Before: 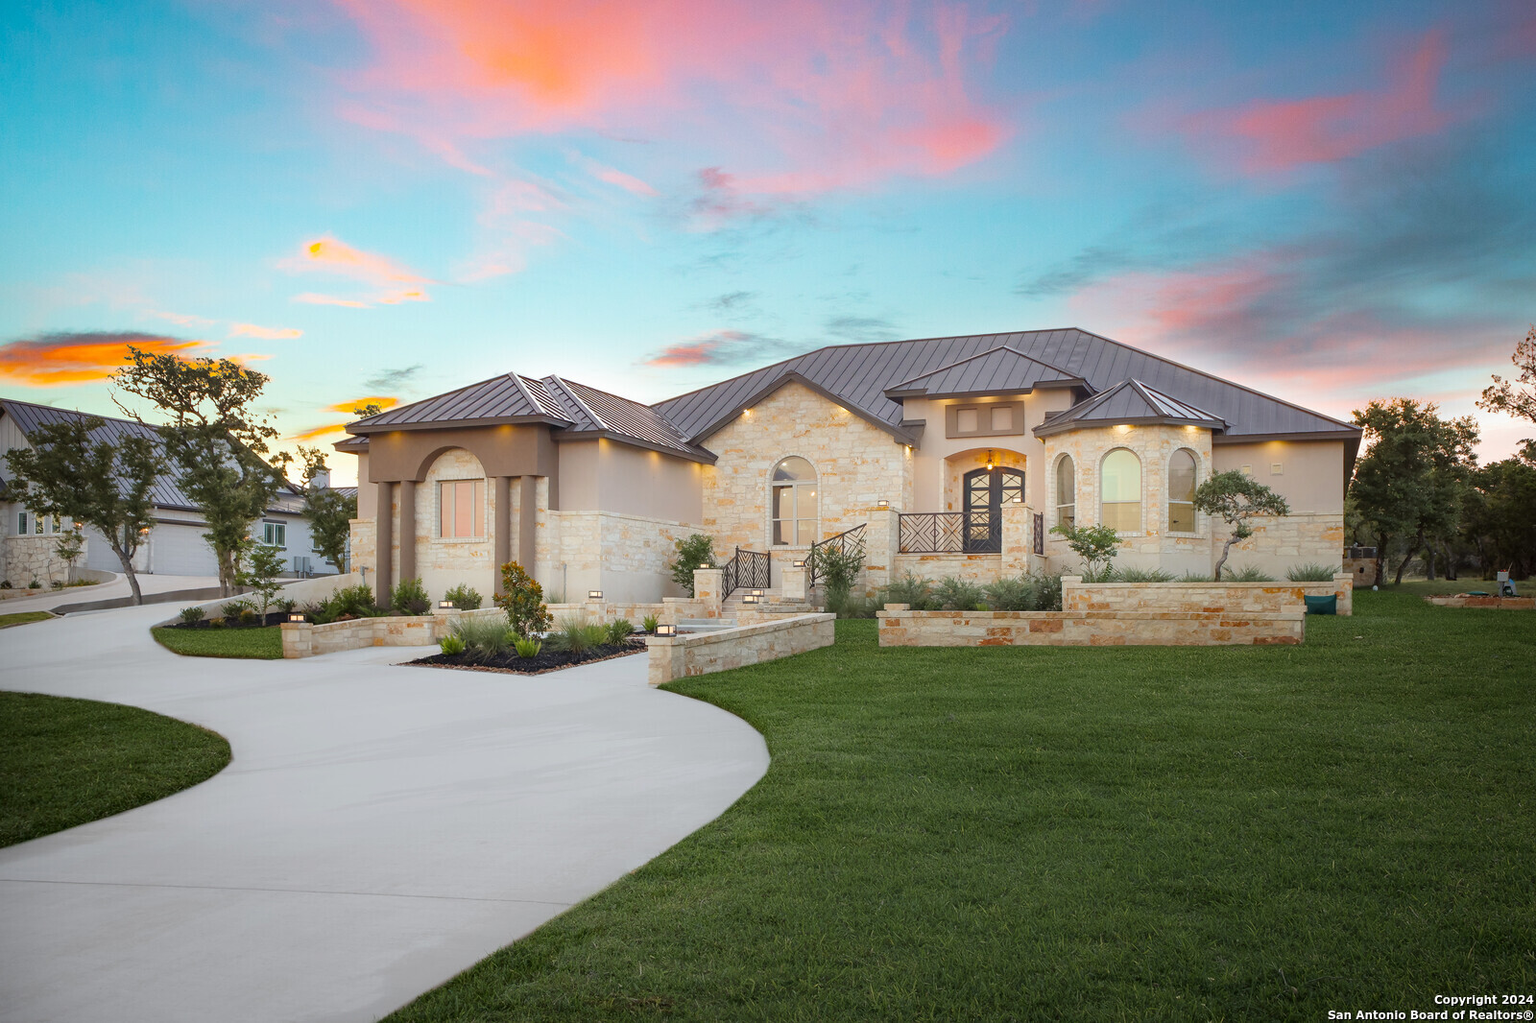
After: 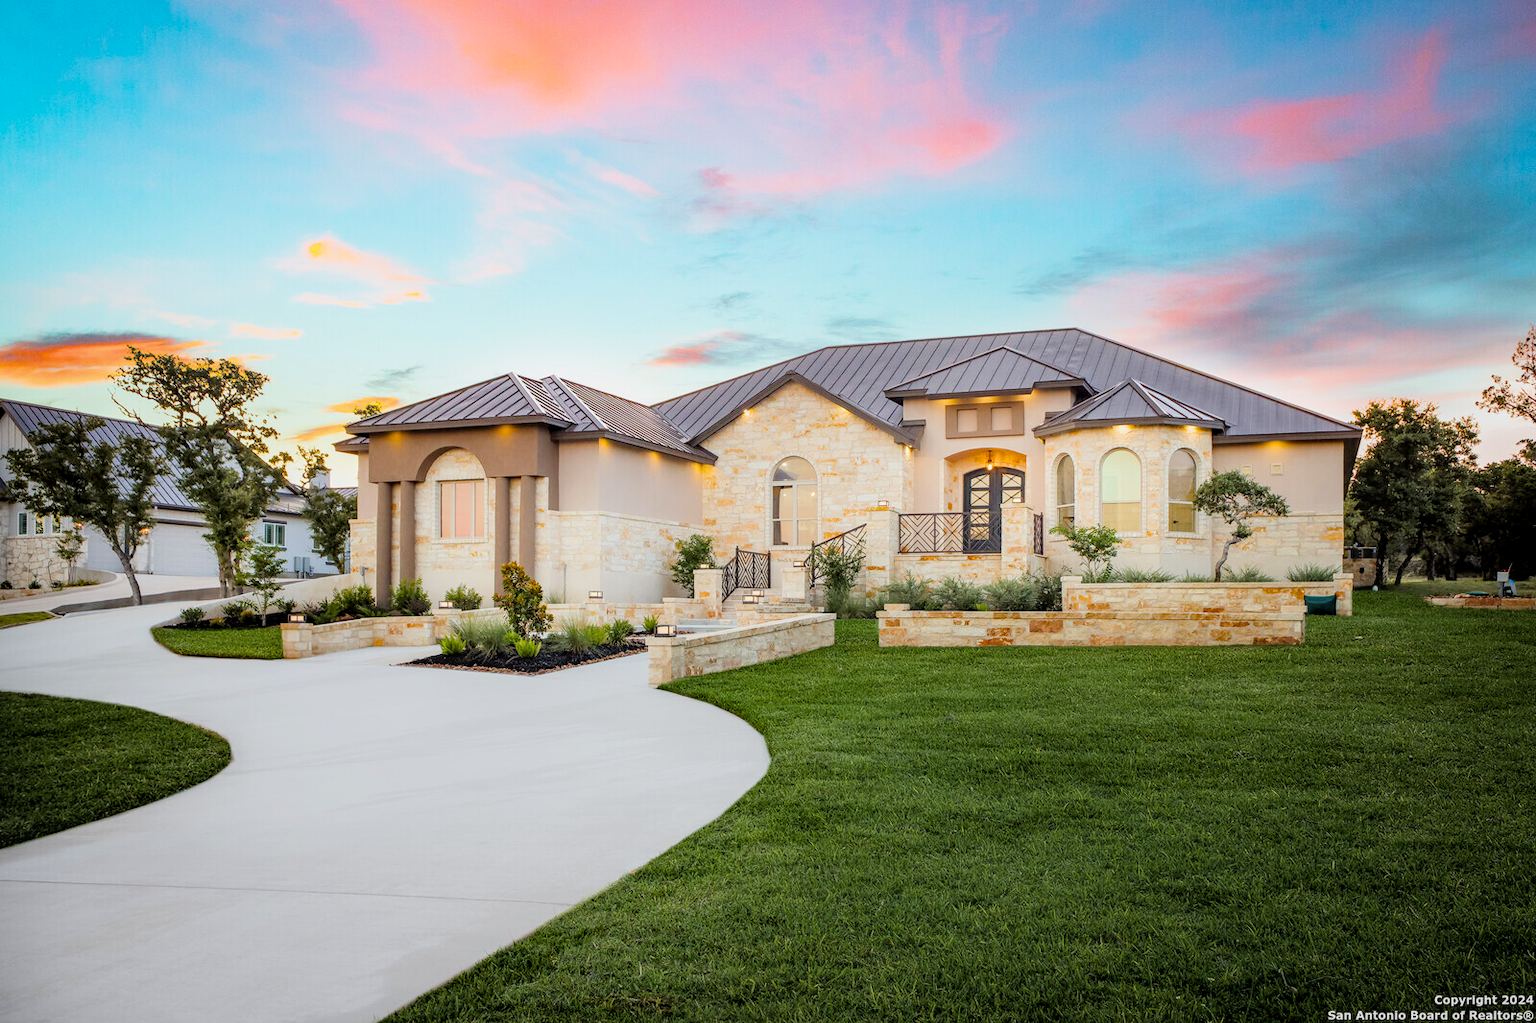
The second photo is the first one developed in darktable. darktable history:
filmic rgb: black relative exposure -5 EV, hardness 2.88, contrast 1.2, highlights saturation mix -30%
exposure: black level correction 0, exposure 0.5 EV, compensate highlight preservation false
color balance rgb: perceptual saturation grading › global saturation 20%, global vibrance 20%
local contrast: on, module defaults
